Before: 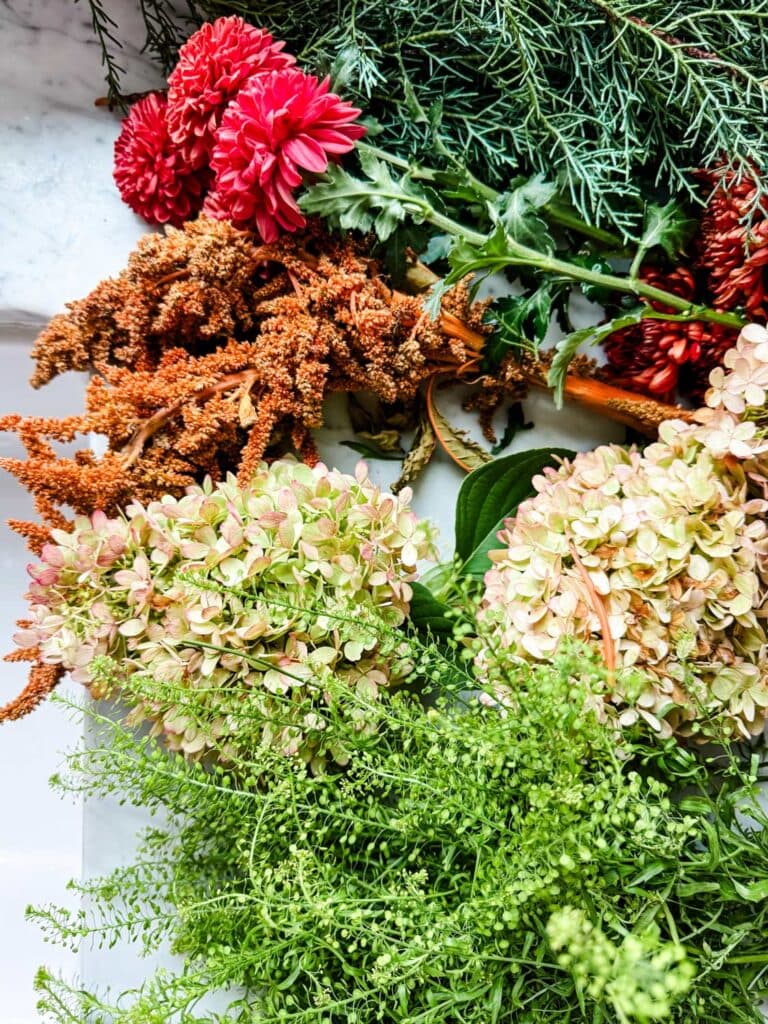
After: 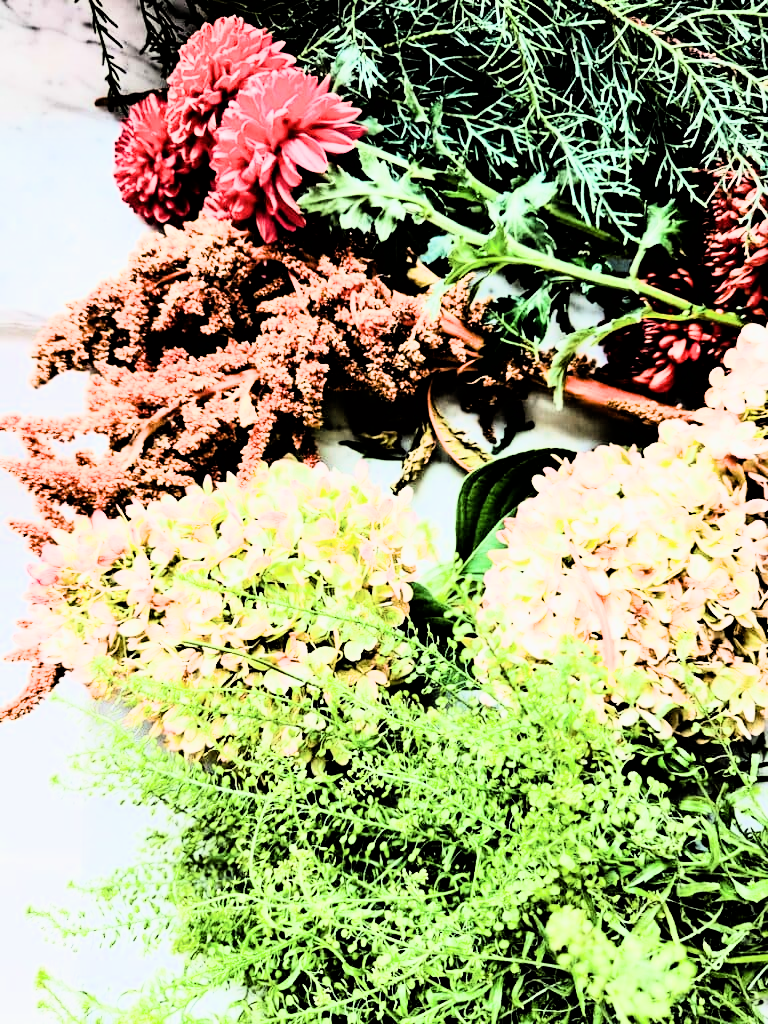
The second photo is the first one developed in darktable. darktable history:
rgb curve: curves: ch0 [(0, 0) (0.21, 0.15) (0.24, 0.21) (0.5, 0.75) (0.75, 0.96) (0.89, 0.99) (1, 1)]; ch1 [(0, 0.02) (0.21, 0.13) (0.25, 0.2) (0.5, 0.67) (0.75, 0.9) (0.89, 0.97) (1, 1)]; ch2 [(0, 0.02) (0.21, 0.13) (0.25, 0.2) (0.5, 0.67) (0.75, 0.9) (0.89, 0.97) (1, 1)], compensate middle gray true
filmic rgb: black relative exposure -5.42 EV, white relative exposure 2.85 EV, dynamic range scaling -37.73%, hardness 4, contrast 1.605, highlights saturation mix -0.93%
